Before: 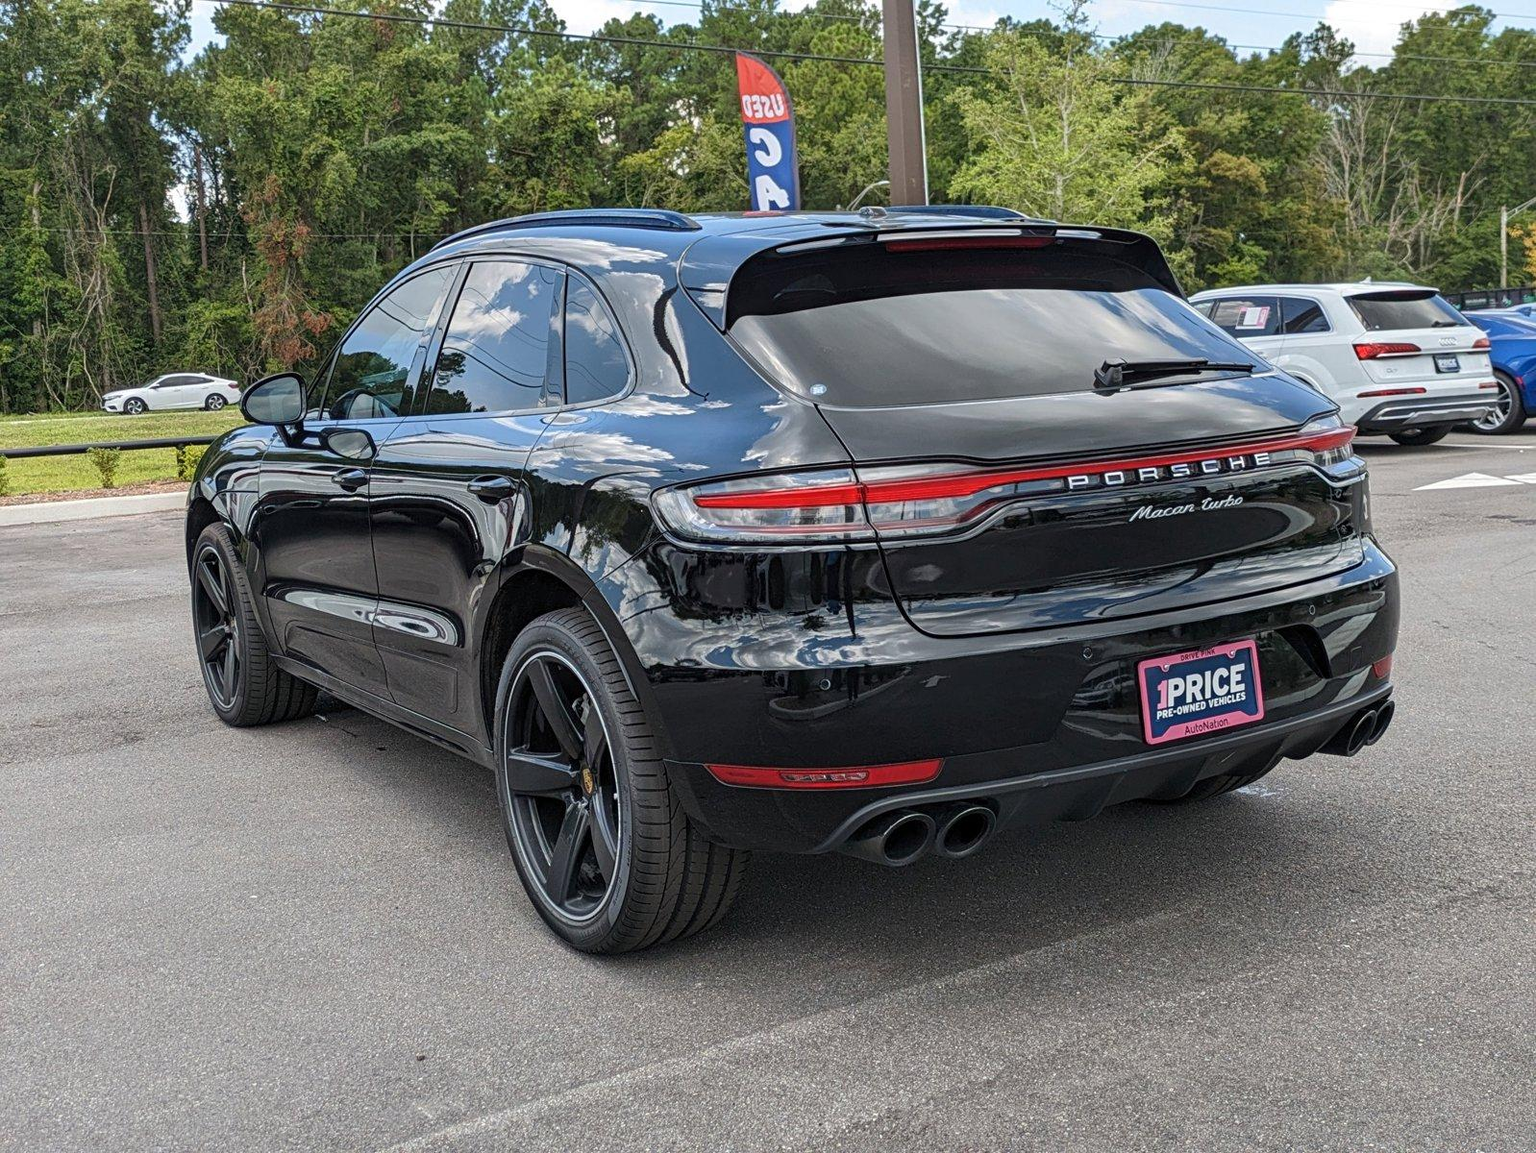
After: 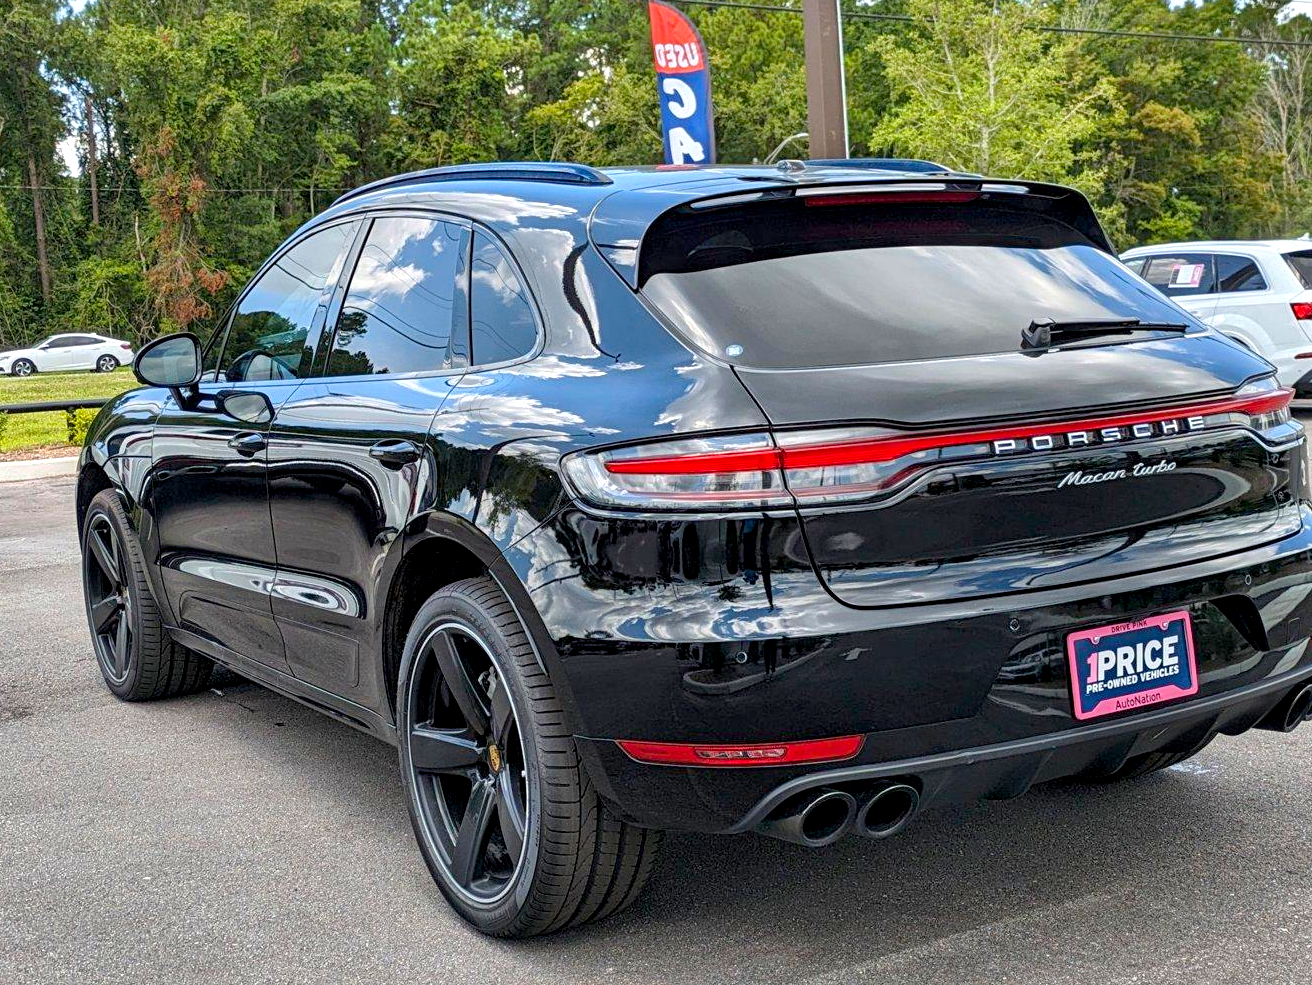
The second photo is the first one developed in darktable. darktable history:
exposure: black level correction 0.005, exposure 0.016 EV, compensate highlight preservation false
shadows and highlights: shadows 30.65, highlights -63.09, soften with gaussian
color balance rgb: power › luminance 1.673%, perceptual saturation grading › global saturation 19.314%, perceptual brilliance grading › global brilliance 9.288%, perceptual brilliance grading › shadows 14.639%
crop and rotate: left 7.327%, top 4.647%, right 10.518%, bottom 13.264%
